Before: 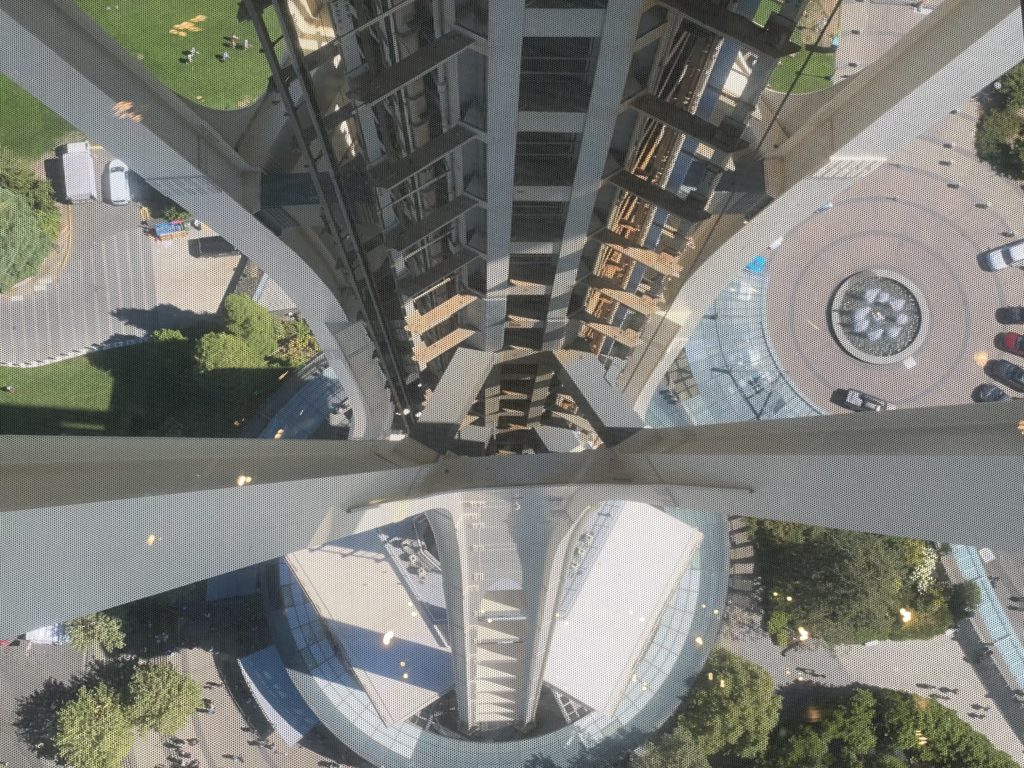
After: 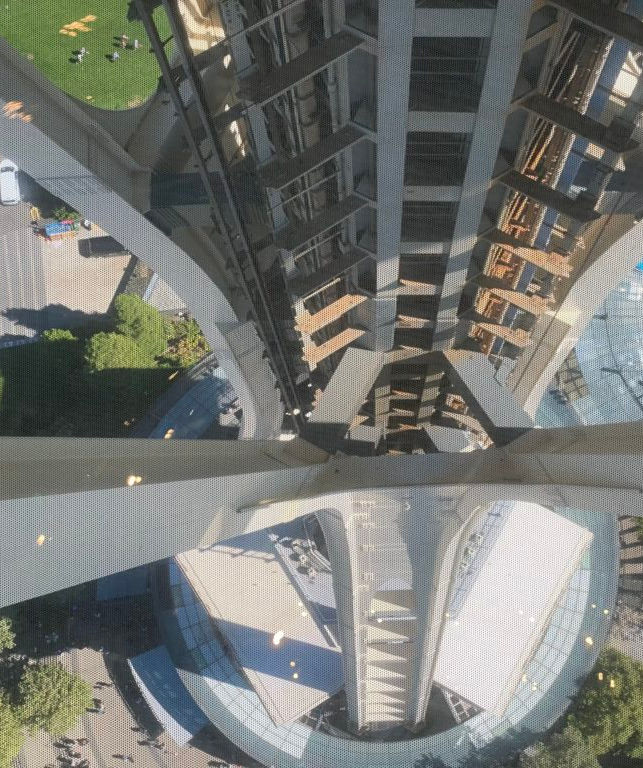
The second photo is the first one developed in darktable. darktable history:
crop: left 10.767%, right 26.405%
